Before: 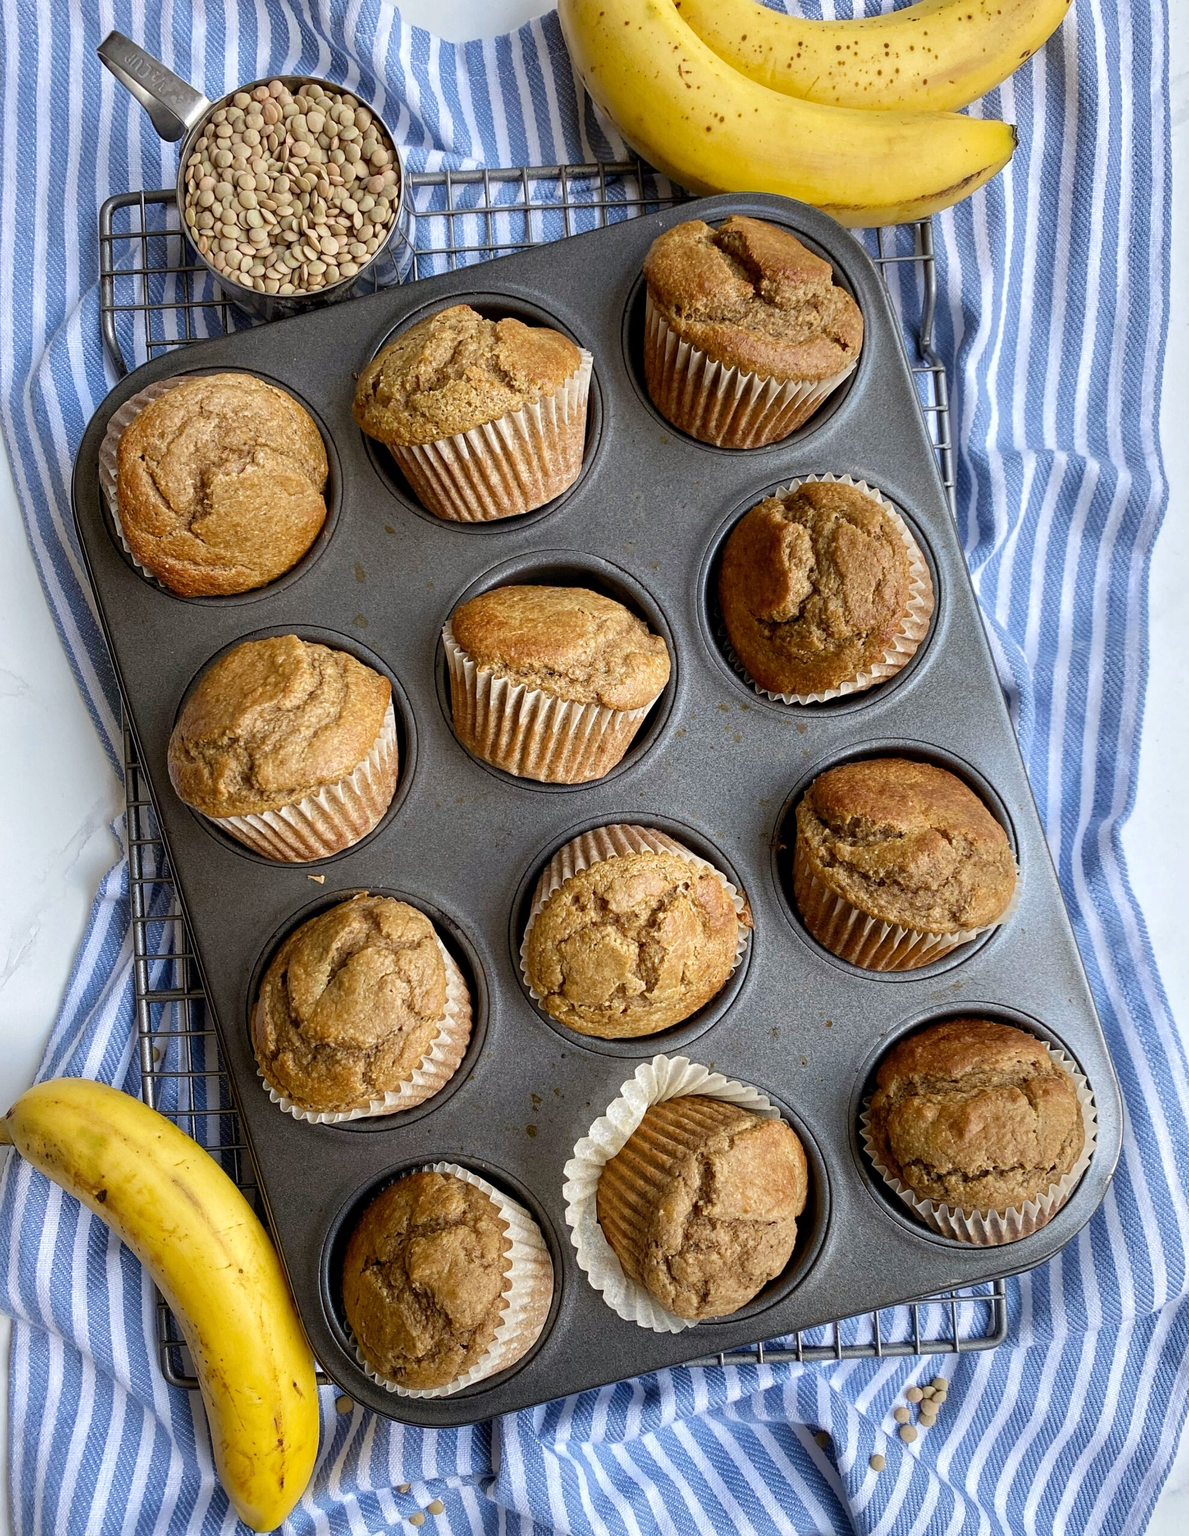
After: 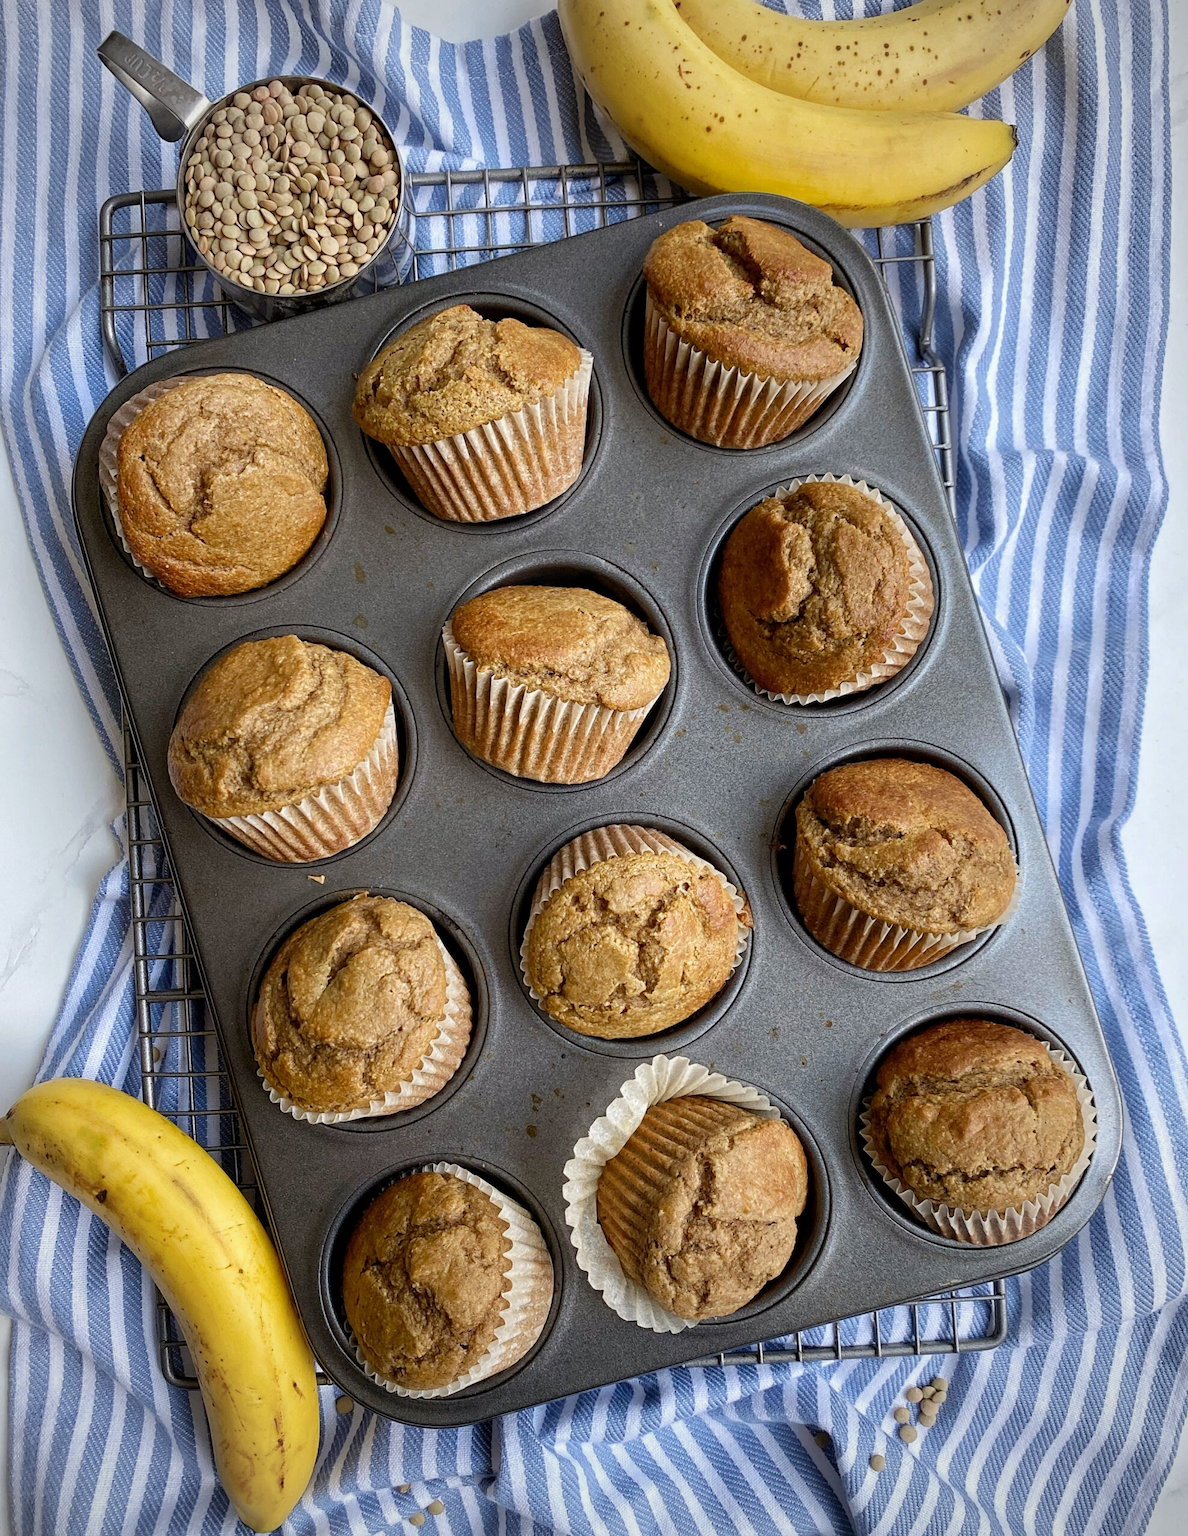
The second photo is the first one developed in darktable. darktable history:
exposure: exposure -0.064 EV, compensate highlight preservation false
vignetting: fall-off radius 60.92%
